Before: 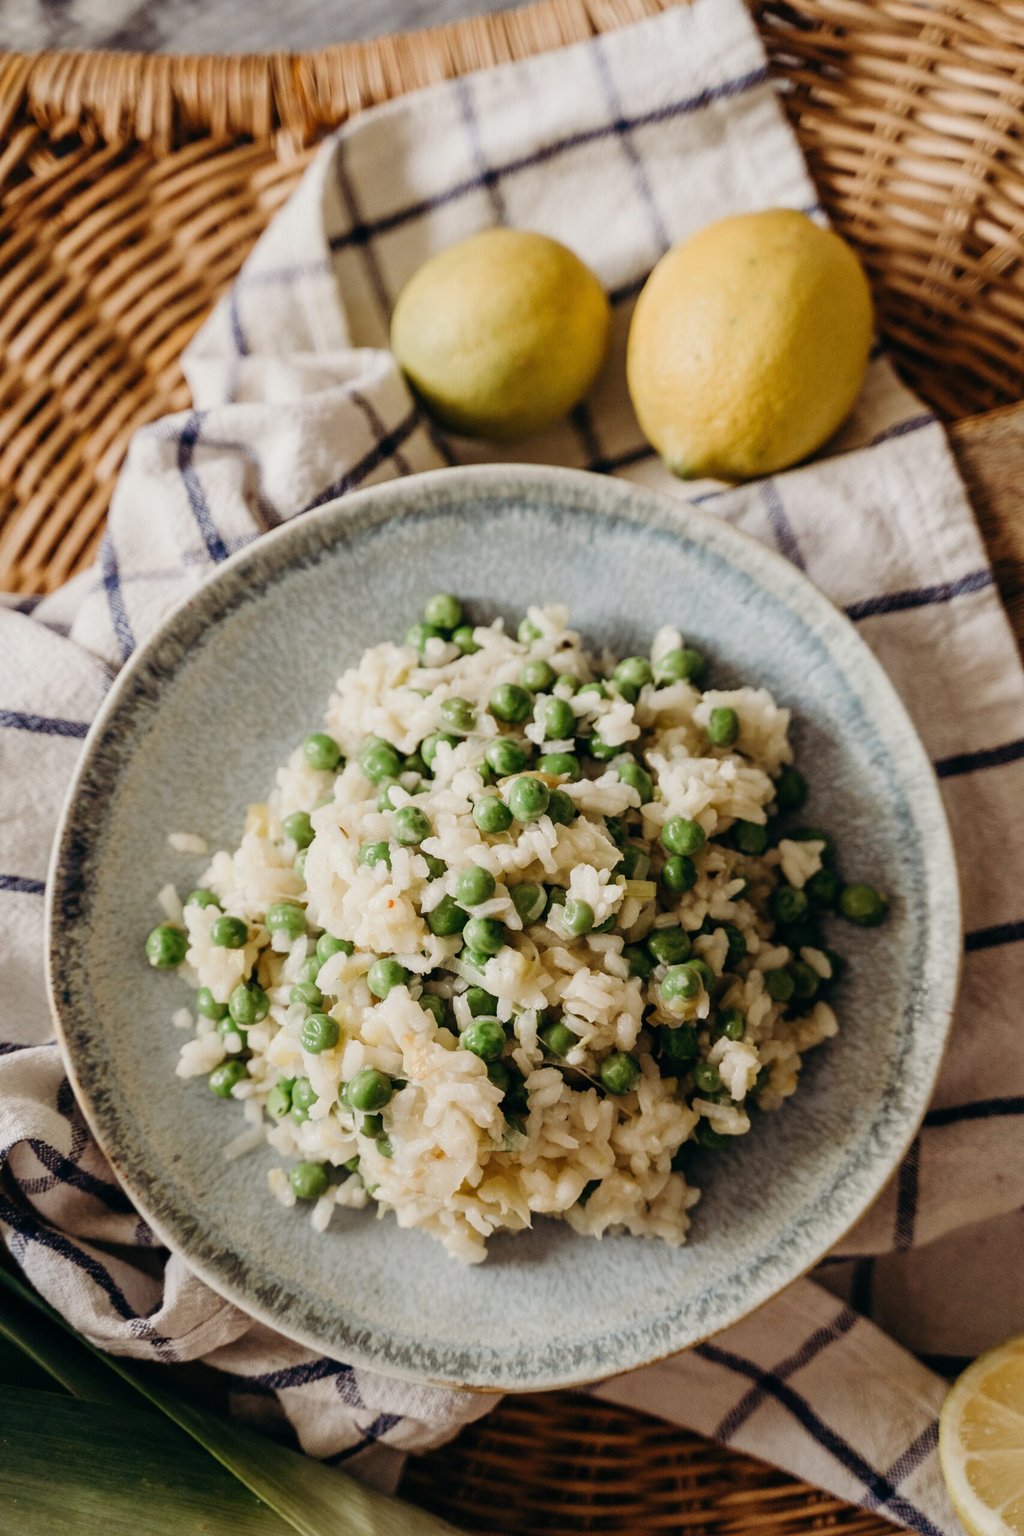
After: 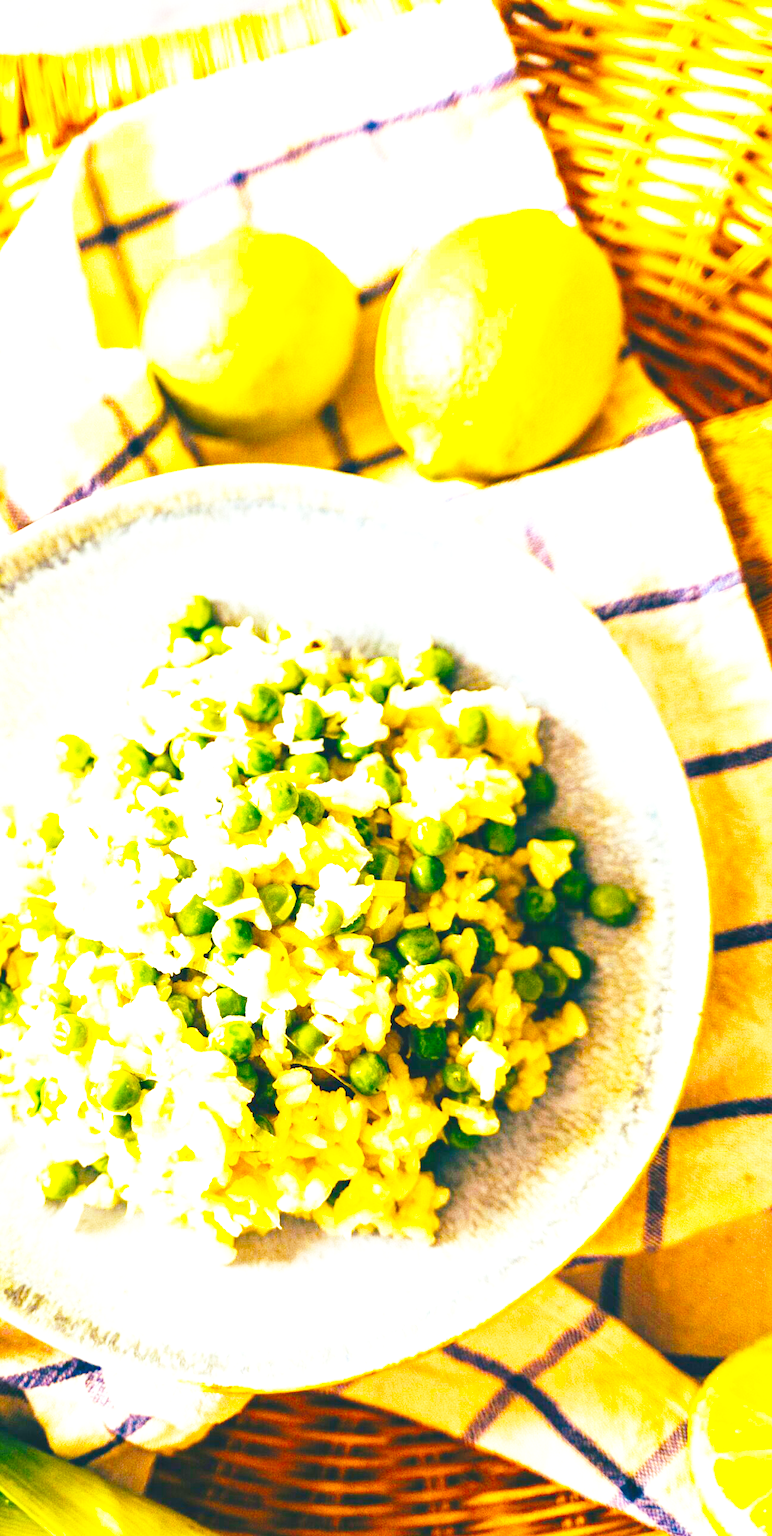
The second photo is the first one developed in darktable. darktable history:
crop and rotate: left 24.6%
color balance rgb: linear chroma grading › global chroma 42%, perceptual saturation grading › global saturation 42%, perceptual brilliance grading › global brilliance 25%, global vibrance 33%
exposure: black level correction -0.005, exposure 1 EV, compensate highlight preservation false
base curve: curves: ch0 [(0, 0) (0.028, 0.03) (0.105, 0.232) (0.387, 0.748) (0.754, 0.968) (1, 1)], fusion 1, exposure shift 0.576, preserve colors none
